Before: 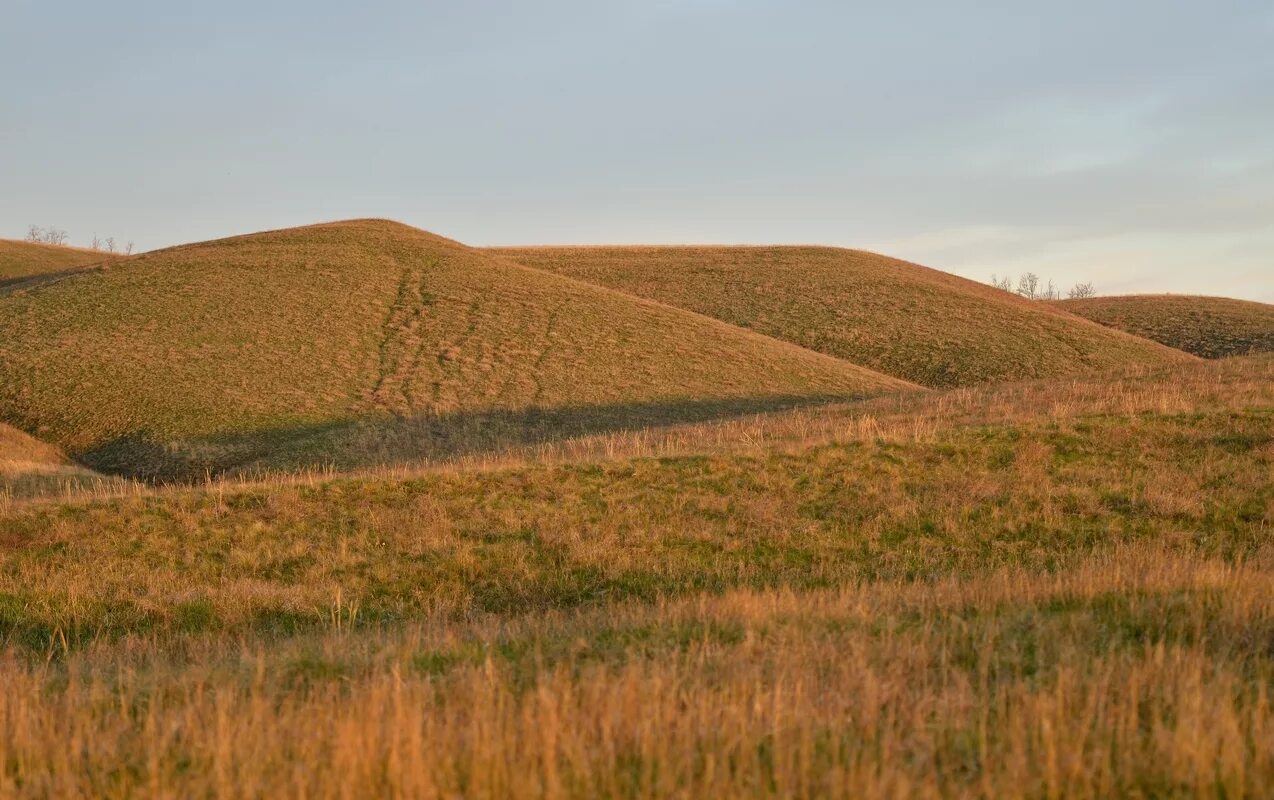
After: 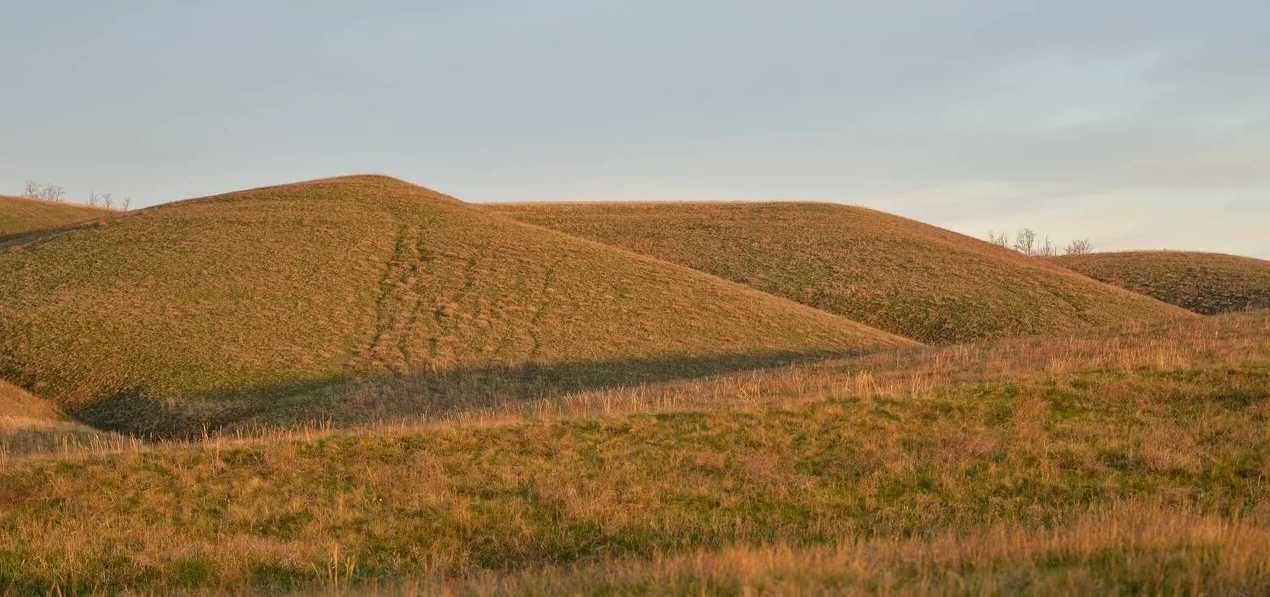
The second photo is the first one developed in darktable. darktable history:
crop: left 0.263%, top 5.566%, bottom 19.781%
